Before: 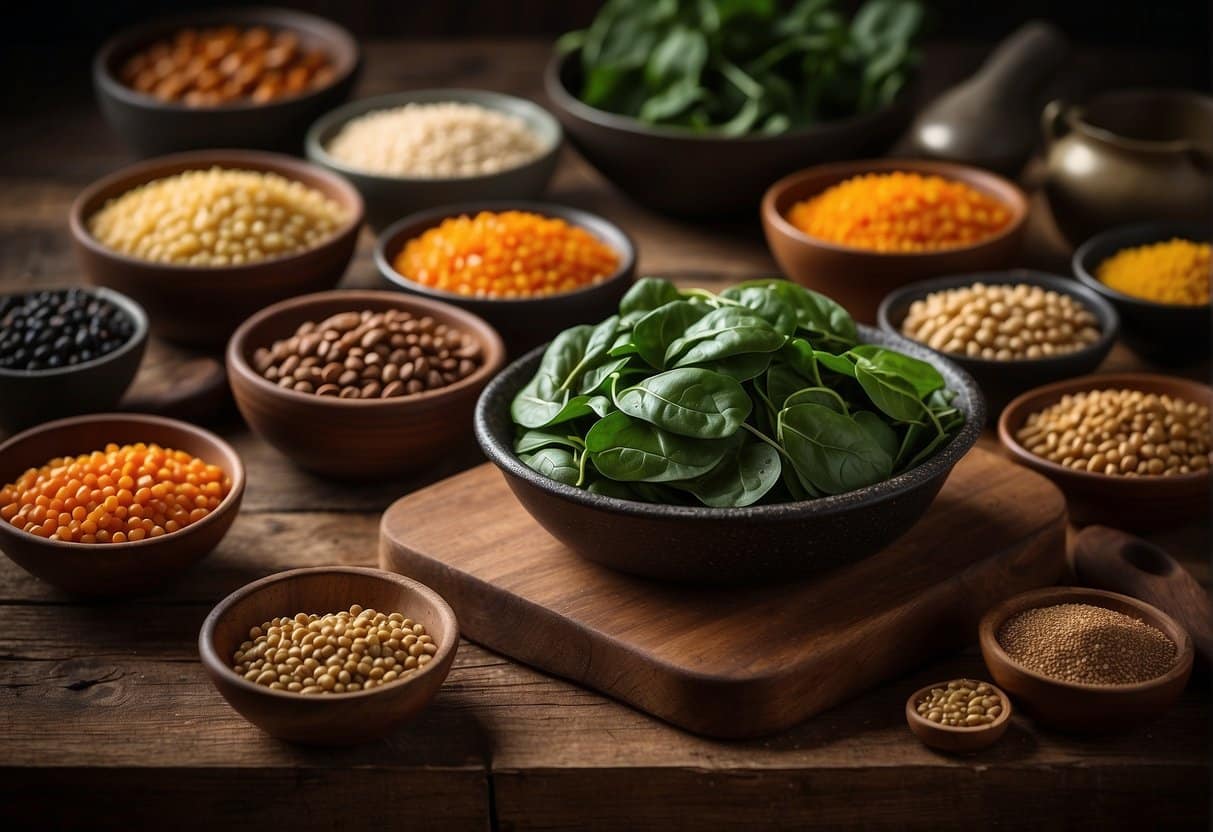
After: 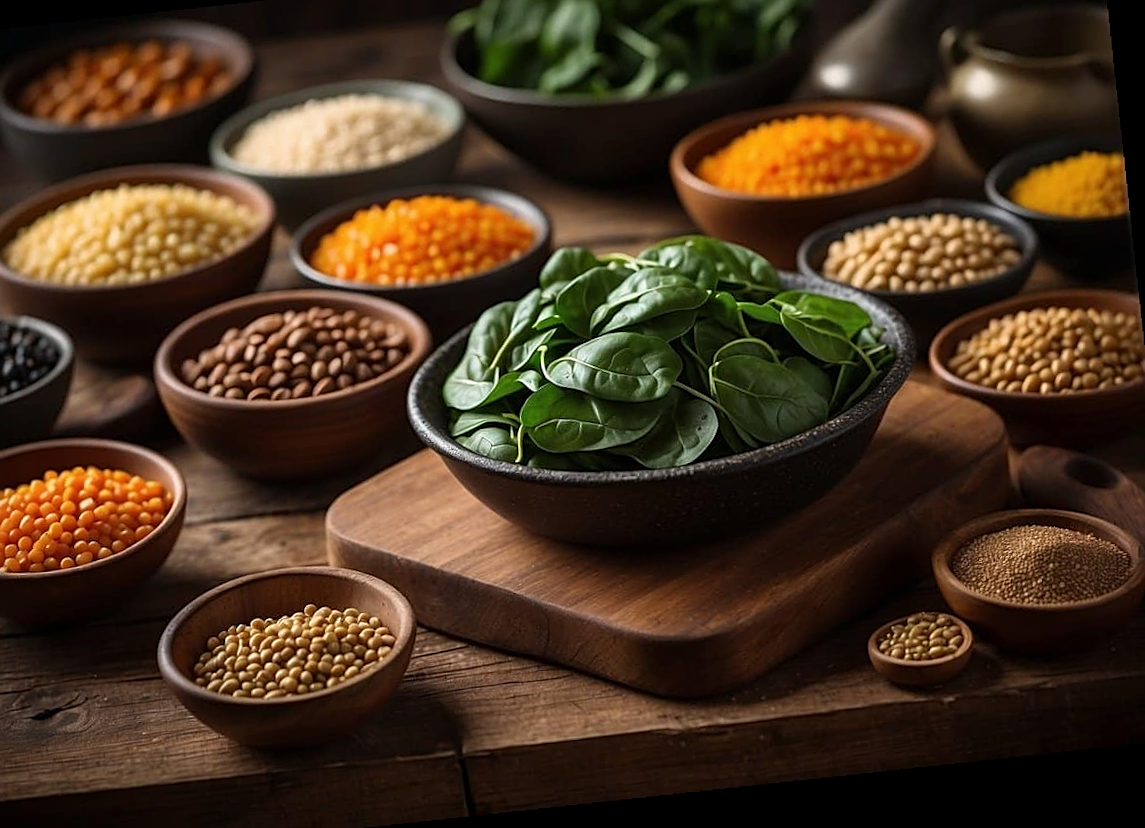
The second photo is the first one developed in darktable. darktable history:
rotate and perspective: rotation -4.25°, automatic cropping off
crop and rotate: angle 1.96°, left 5.673%, top 5.673%
sharpen: on, module defaults
